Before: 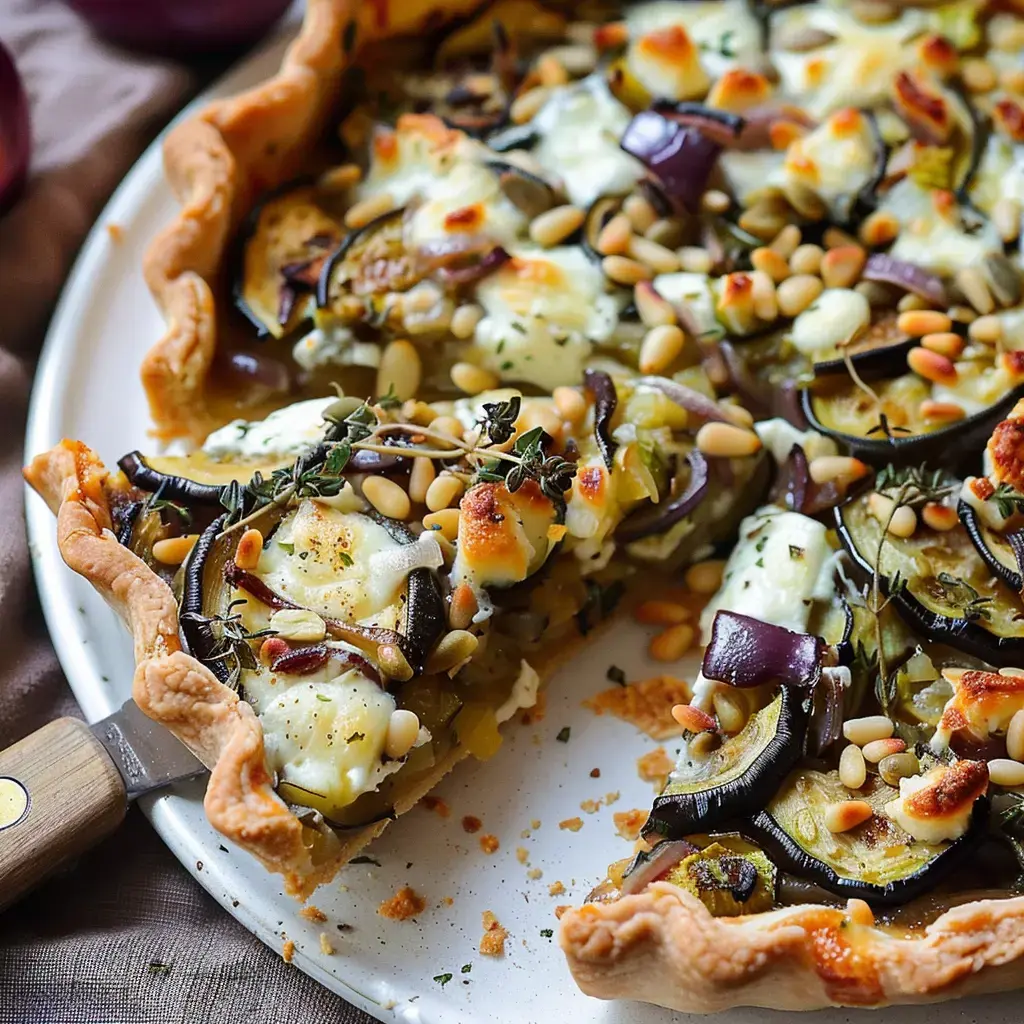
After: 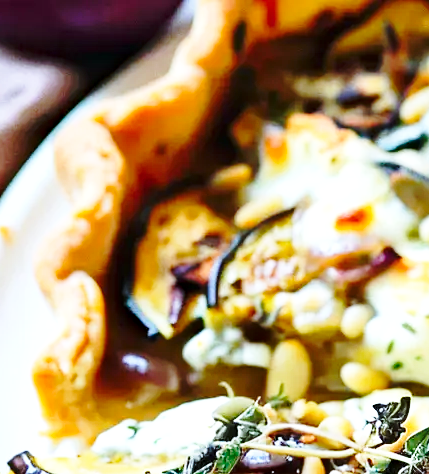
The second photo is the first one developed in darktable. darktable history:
crop and rotate: left 10.817%, top 0.062%, right 47.194%, bottom 53.626%
base curve: curves: ch0 [(0, 0) (0.032, 0.037) (0.105, 0.228) (0.435, 0.76) (0.856, 0.983) (1, 1)], preserve colors none
exposure: exposure 0.507 EV, compensate highlight preservation false
color calibration: illuminant F (fluorescent), F source F9 (Cool White Deluxe 4150 K) – high CRI, x 0.374, y 0.373, temperature 4158.34 K
haze removal: compatibility mode true, adaptive false
